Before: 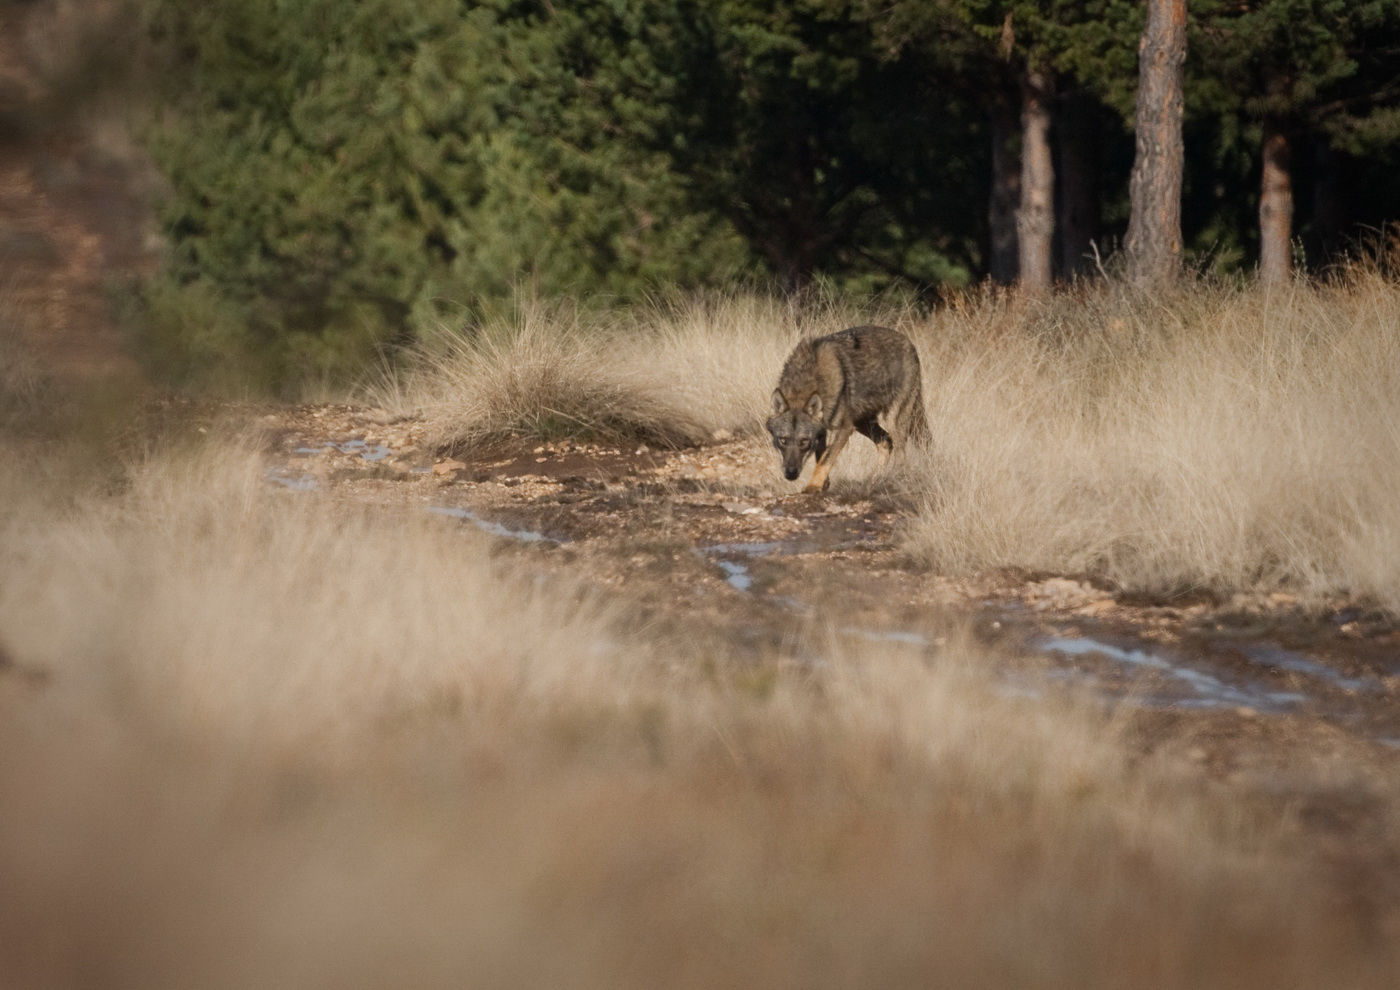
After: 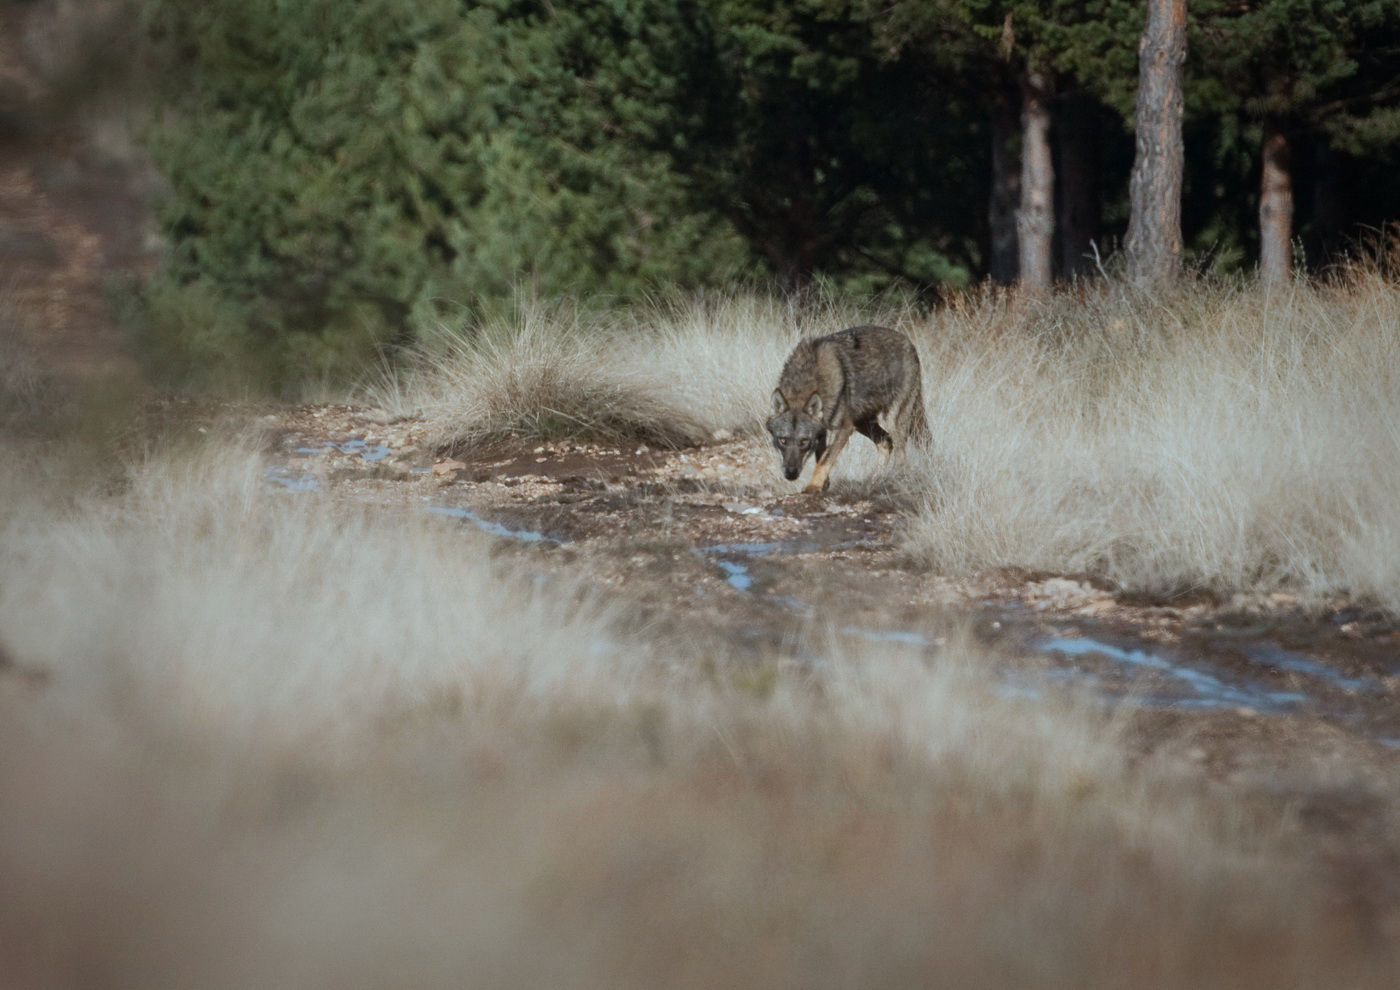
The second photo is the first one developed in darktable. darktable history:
color correction: highlights a* -10.49, highlights b* -19.08
